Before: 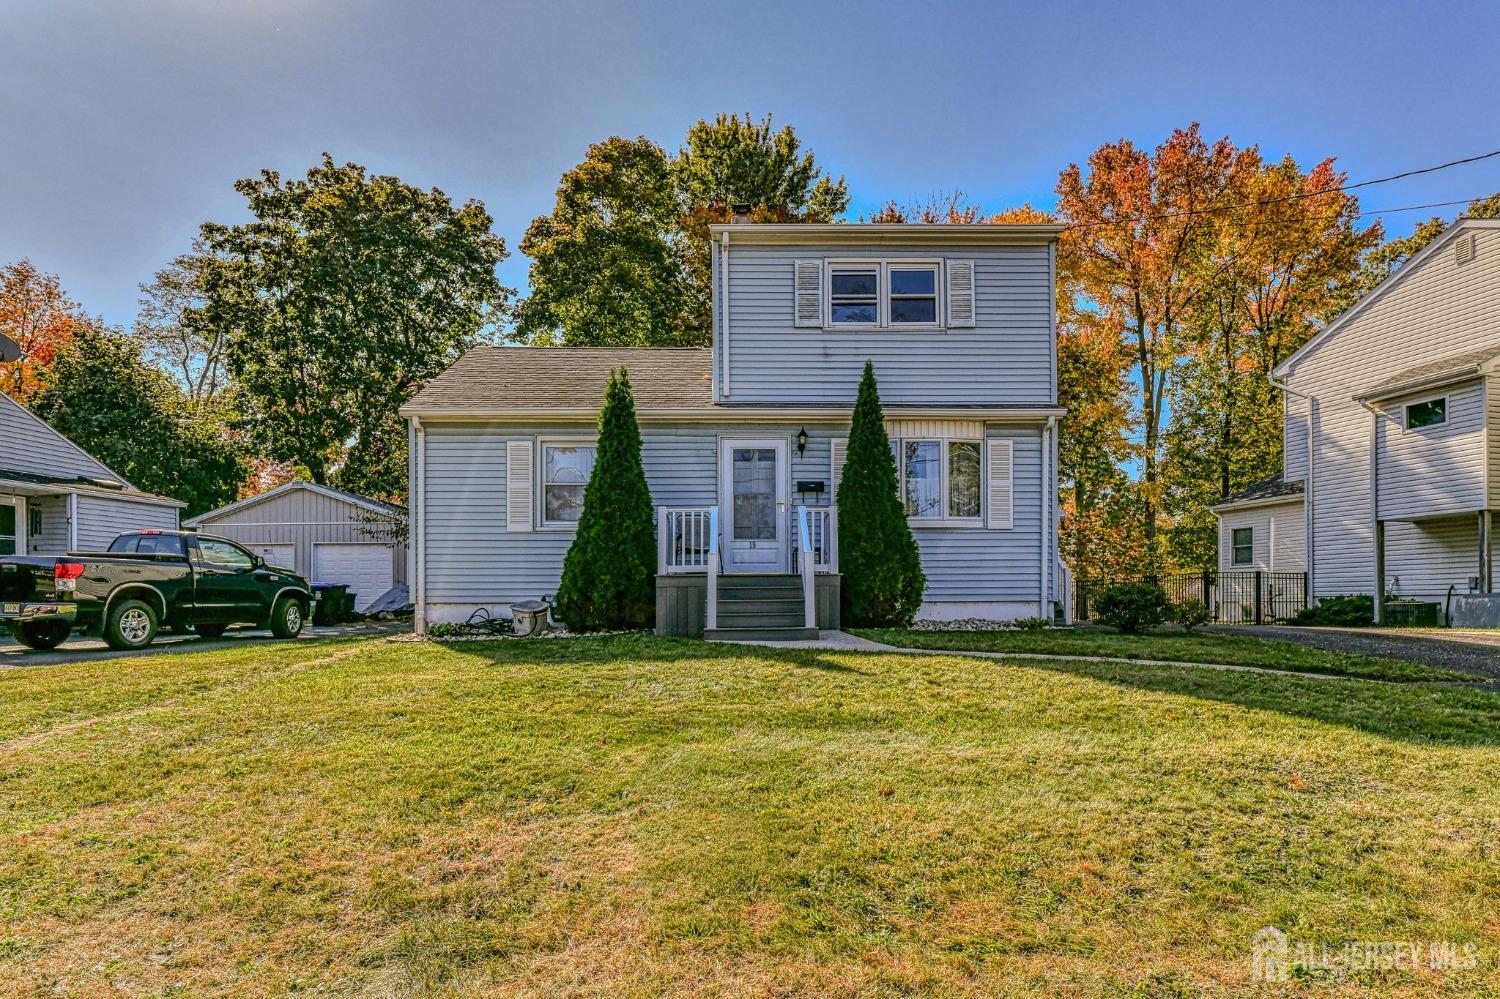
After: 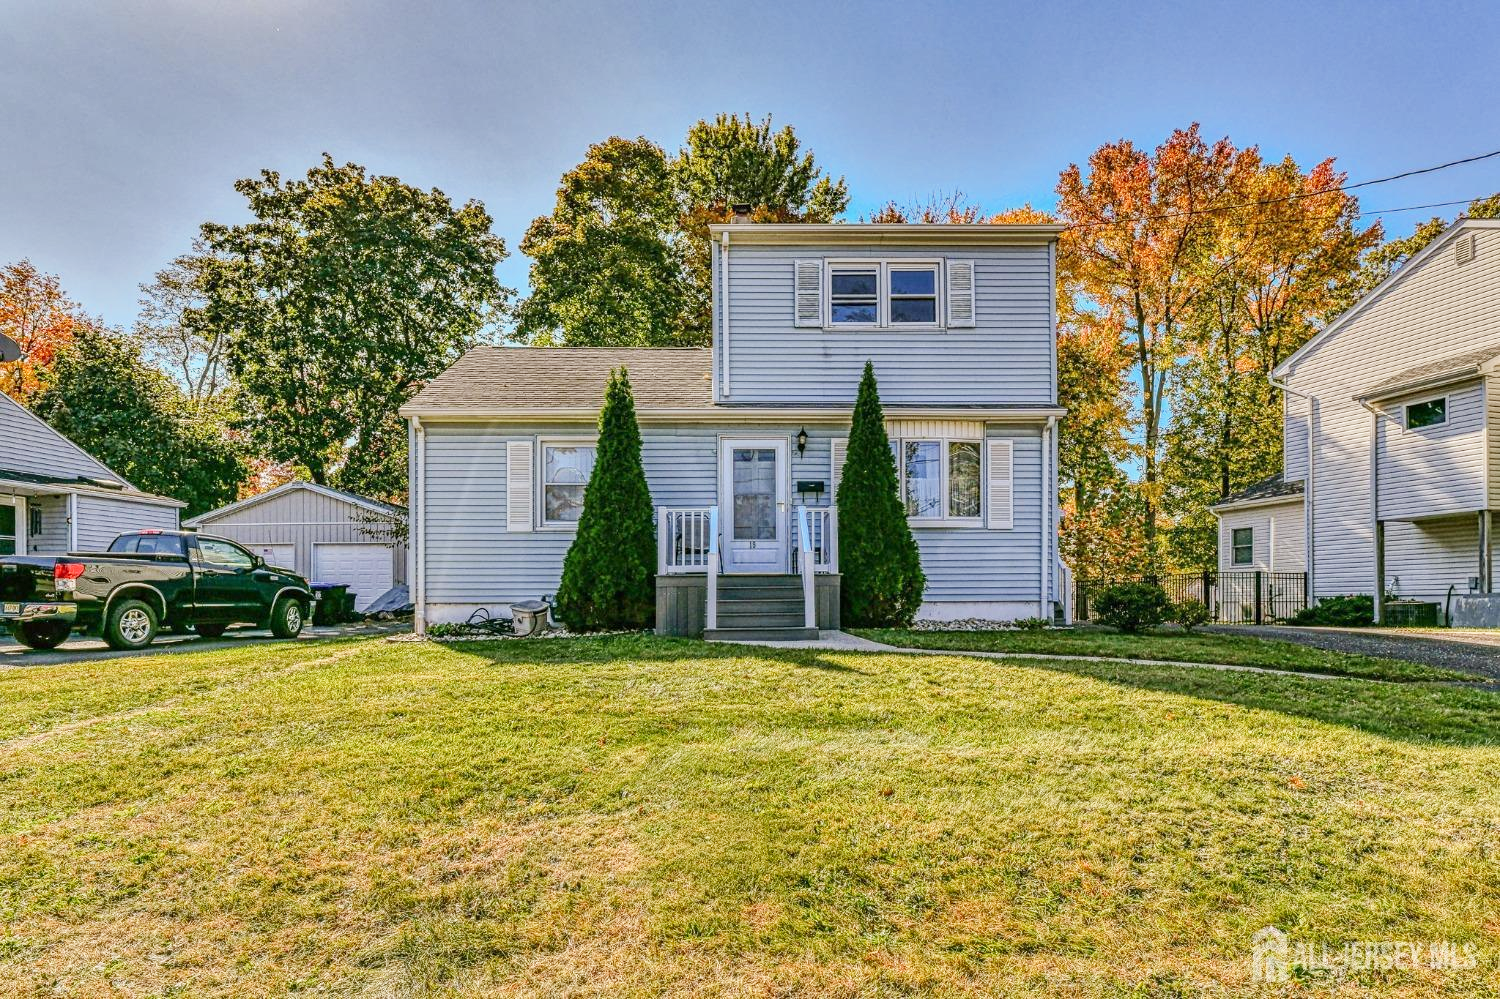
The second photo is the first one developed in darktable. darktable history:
shadows and highlights: low approximation 0.01, soften with gaussian
base curve: curves: ch0 [(0, 0) (0.204, 0.334) (0.55, 0.733) (1, 1)], preserve colors none
